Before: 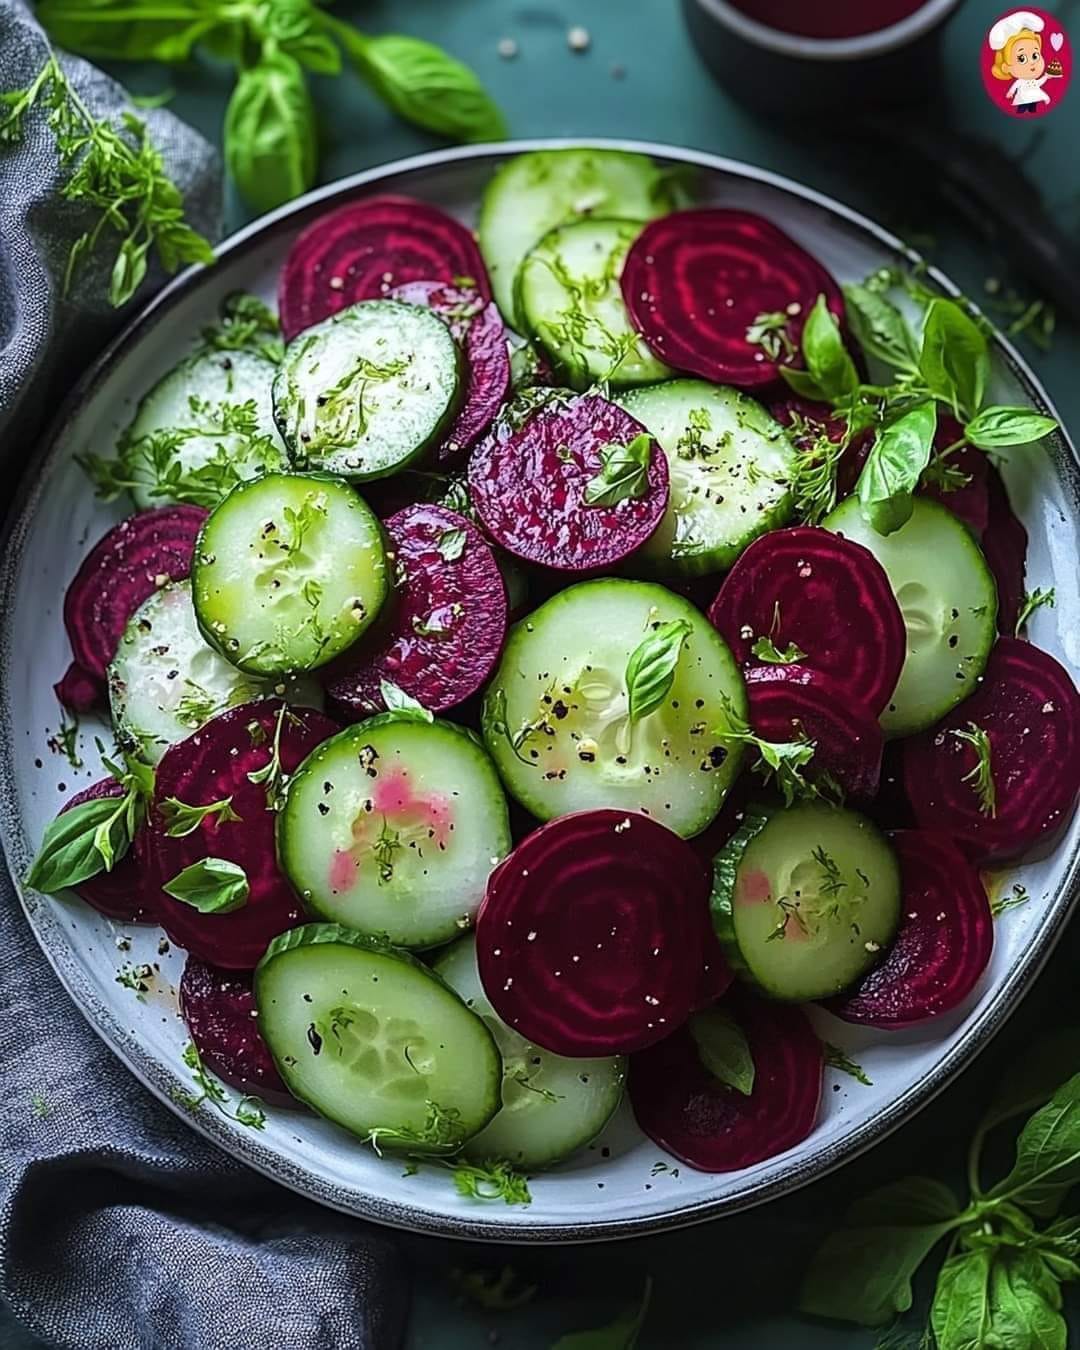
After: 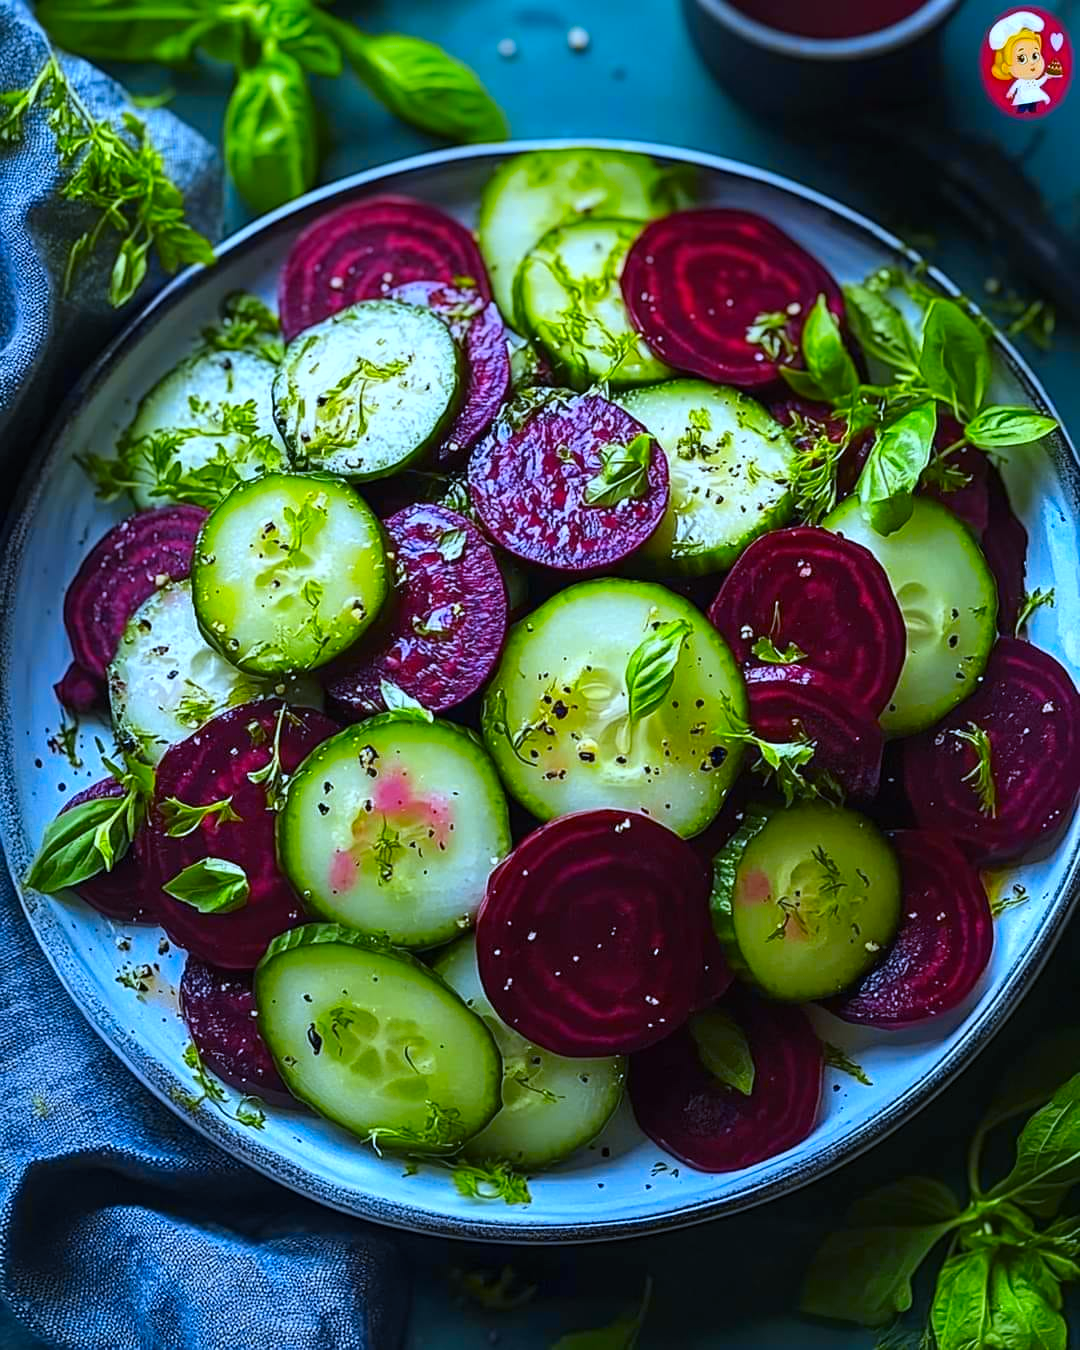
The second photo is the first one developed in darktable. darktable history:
color contrast: green-magenta contrast 1.12, blue-yellow contrast 1.95, unbound 0
color balance rgb: global vibrance -1%, saturation formula JzAzBz (2021)
color calibration: illuminant F (fluorescent), F source F9 (Cool White Deluxe 4150 K) – high CRI, x 0.374, y 0.373, temperature 4158.34 K
